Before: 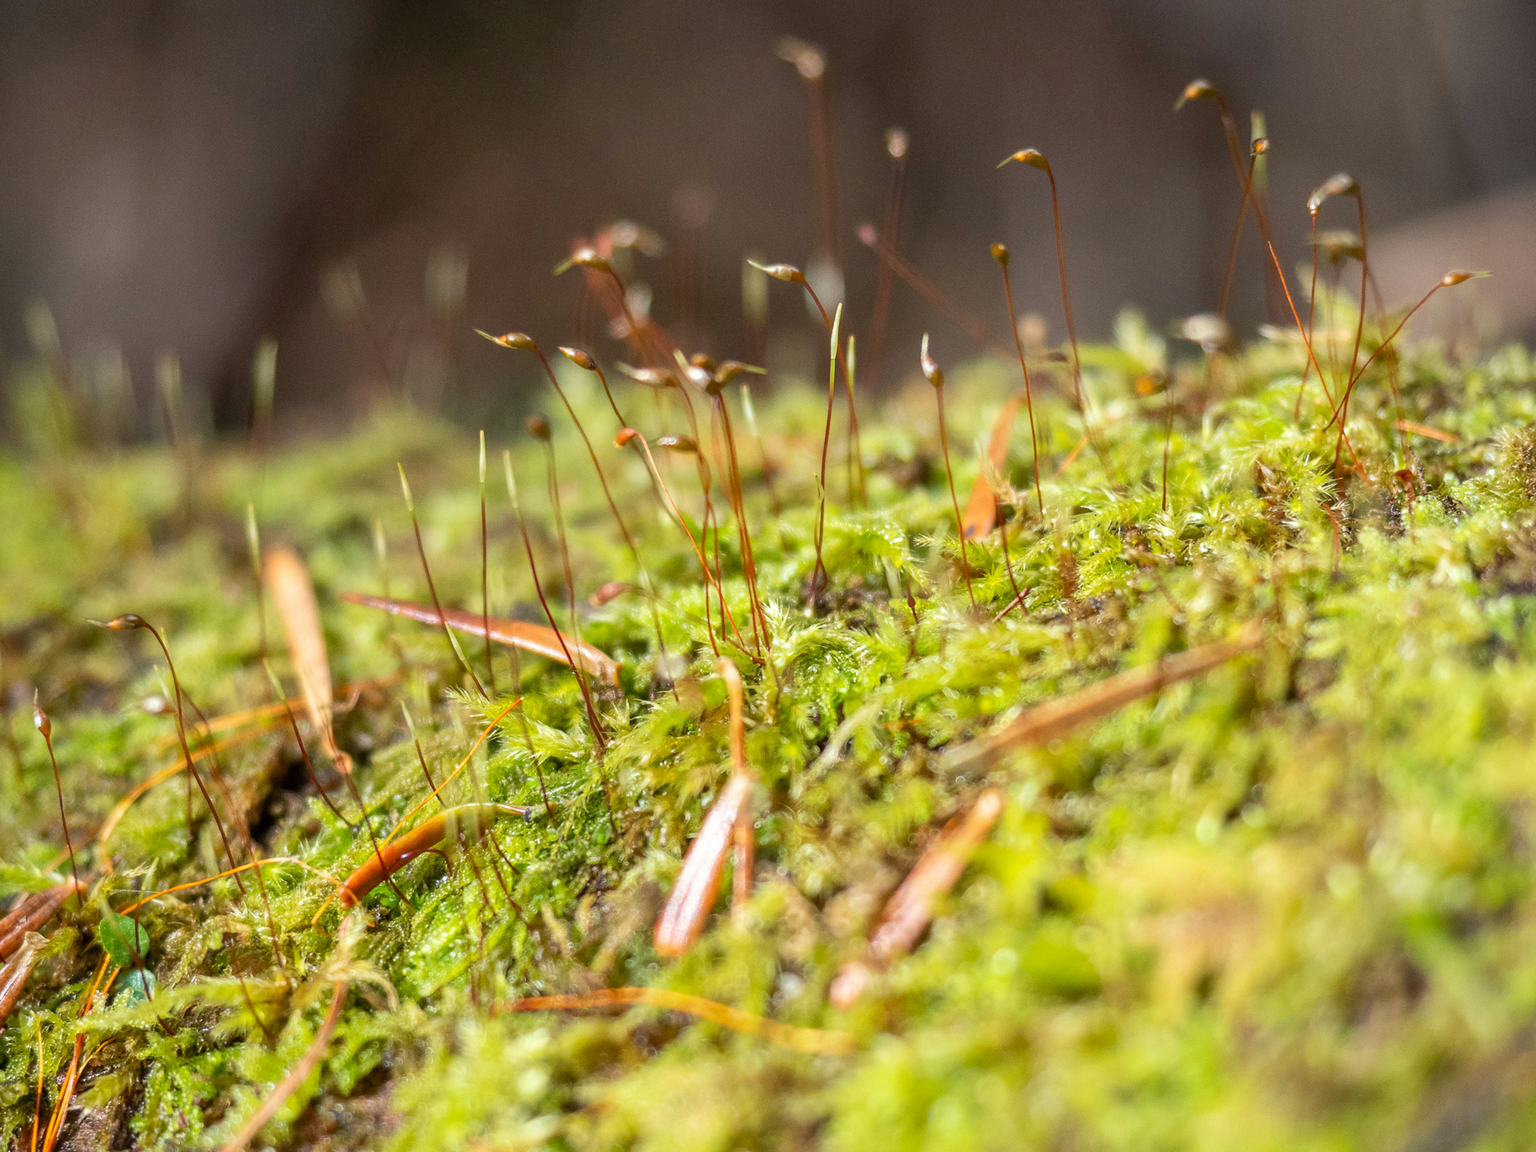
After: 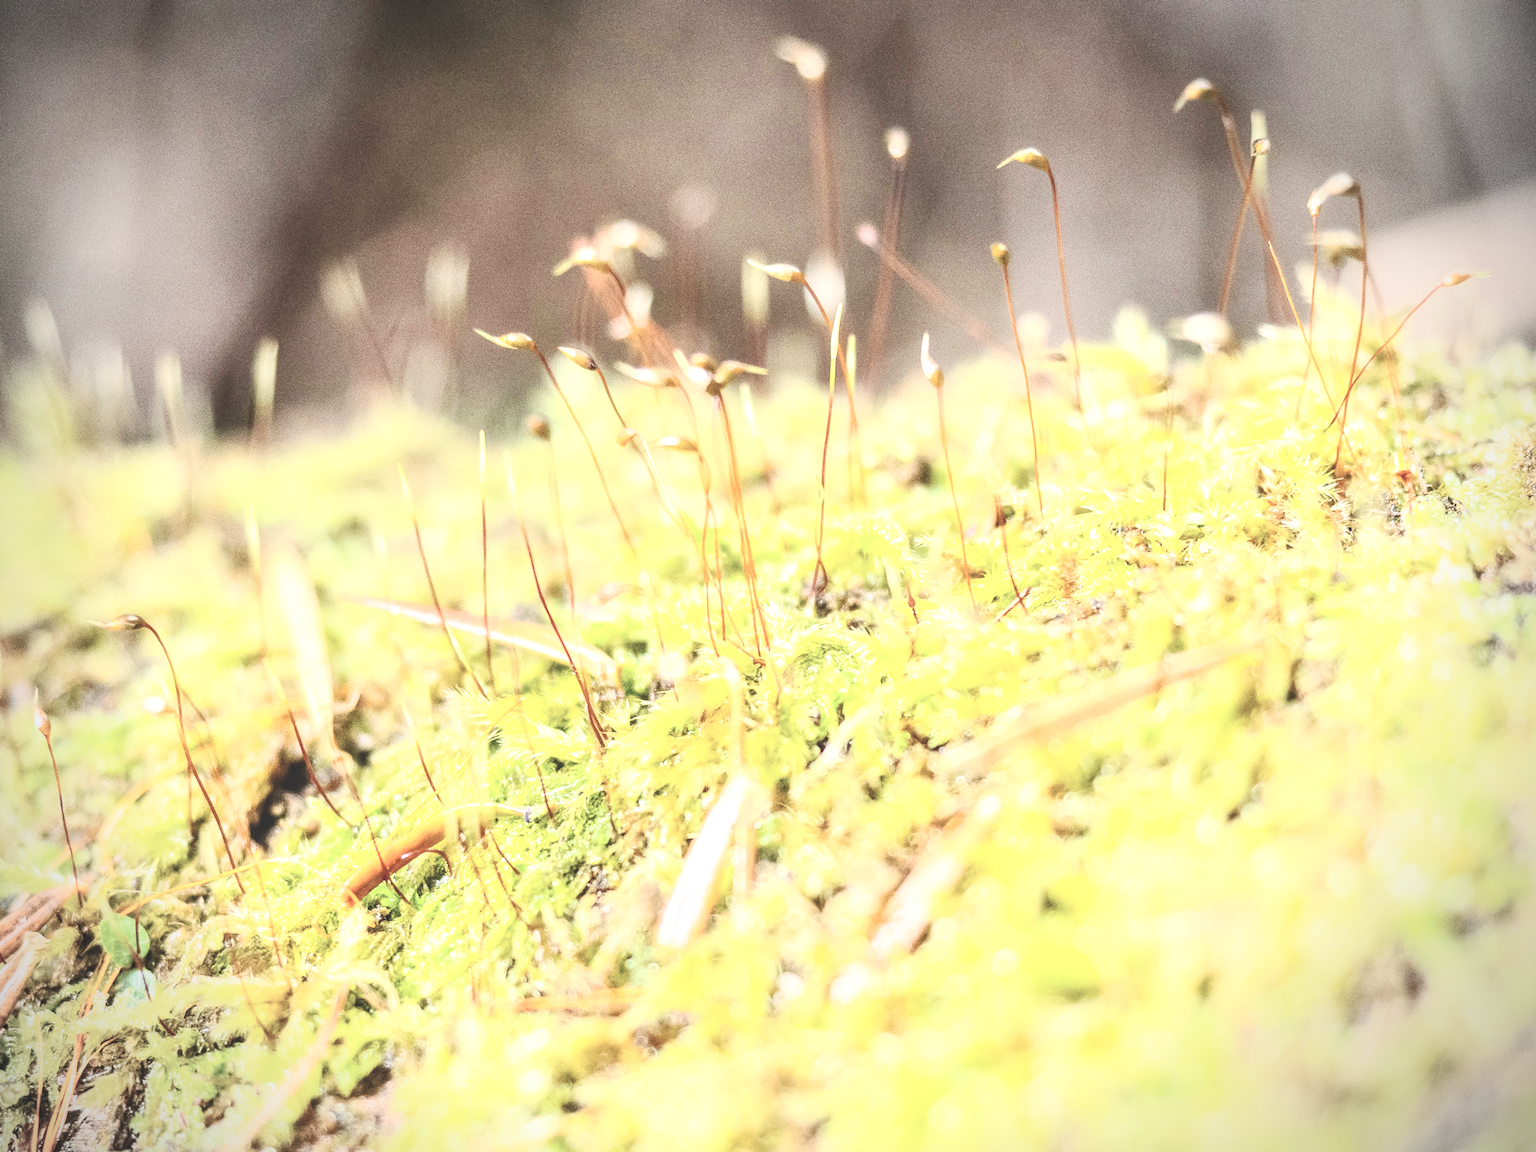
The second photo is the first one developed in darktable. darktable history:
local contrast: on, module defaults
color balance: lift [1.01, 1, 1, 1], gamma [1.097, 1, 1, 1], gain [0.85, 1, 1, 1]
vignetting: width/height ratio 1.094
base curve: curves: ch0 [(0, 0) (0.028, 0.03) (0.121, 0.232) (0.46, 0.748) (0.859, 0.968) (1, 1)], preserve colors none
contrast brightness saturation: contrast 0.43, brightness 0.56, saturation -0.19
